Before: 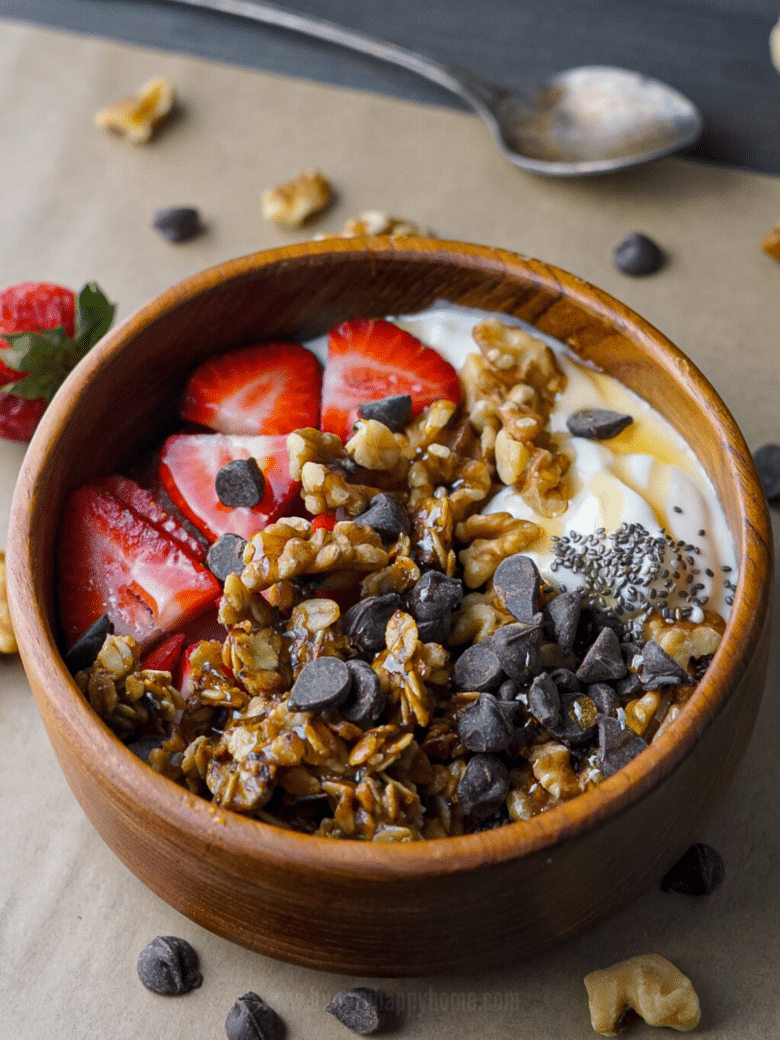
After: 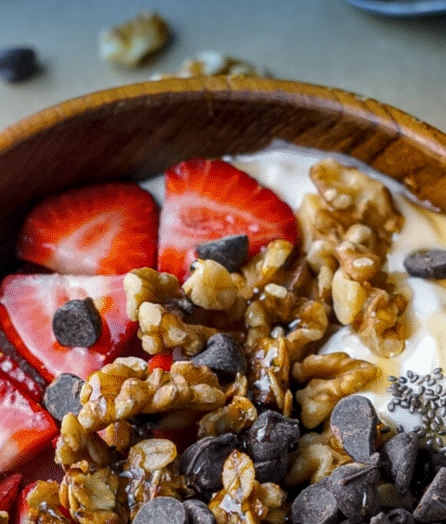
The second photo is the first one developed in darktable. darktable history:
graduated density: density 2.02 EV, hardness 44%, rotation 0.374°, offset 8.21, hue 208.8°, saturation 97%
local contrast: on, module defaults
crop: left 20.932%, top 15.471%, right 21.848%, bottom 34.081%
